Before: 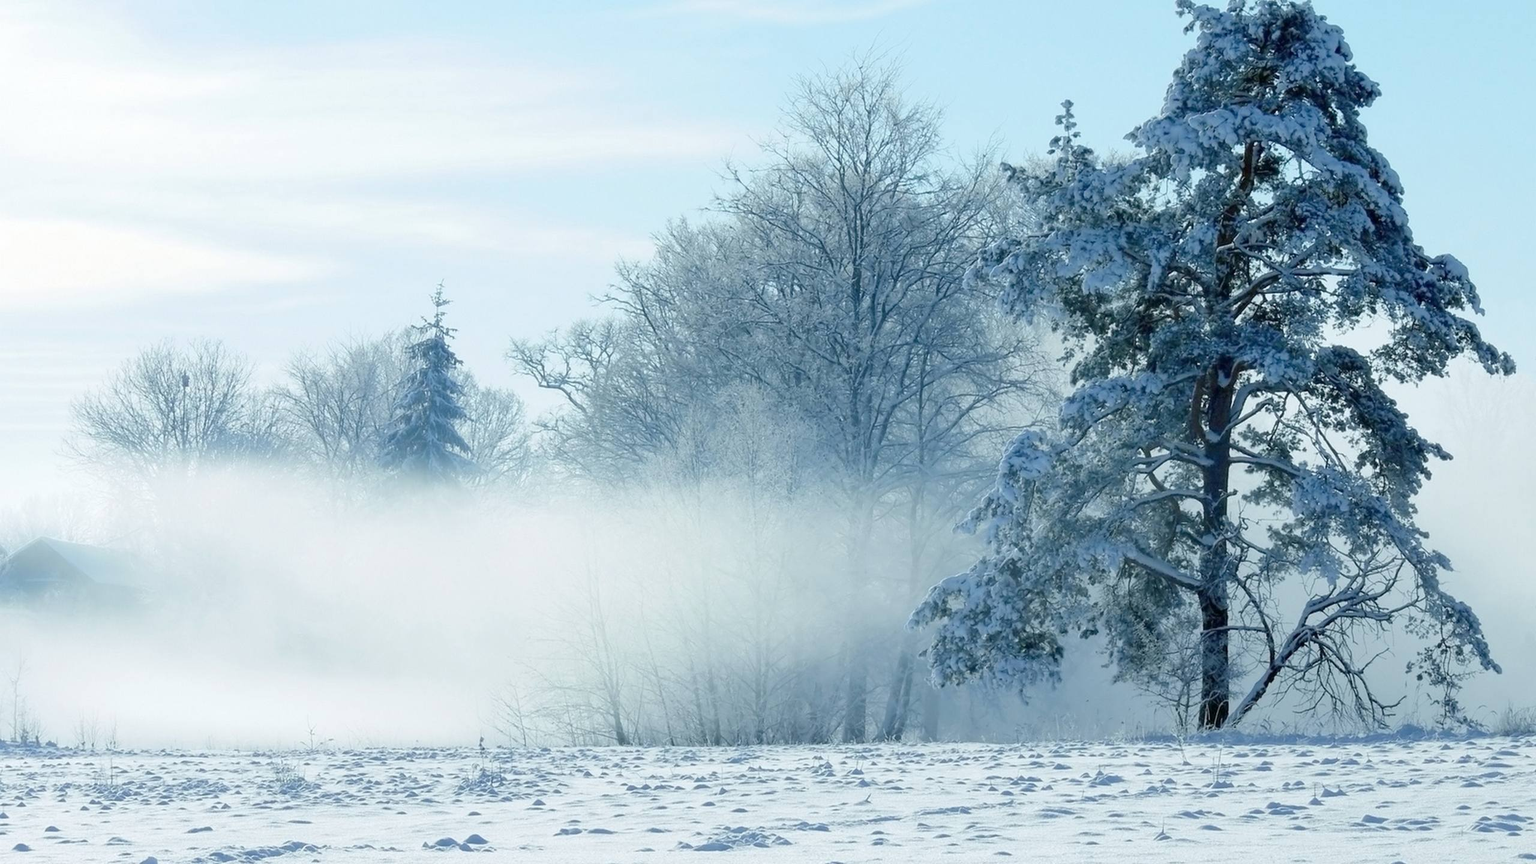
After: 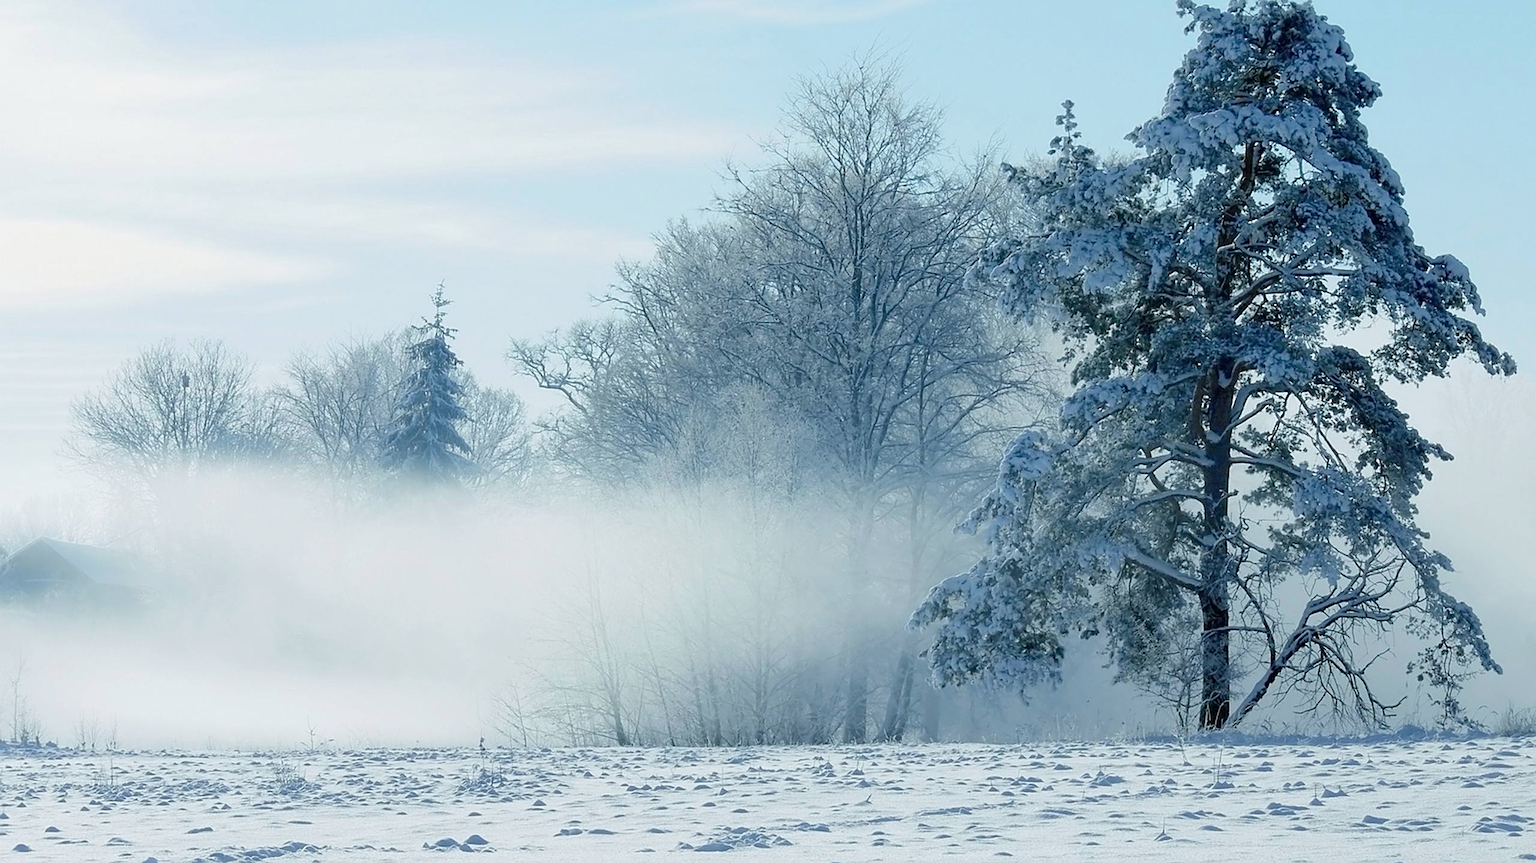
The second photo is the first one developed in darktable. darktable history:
sharpen: on, module defaults
exposure: exposure -0.157 EV, compensate highlight preservation false
